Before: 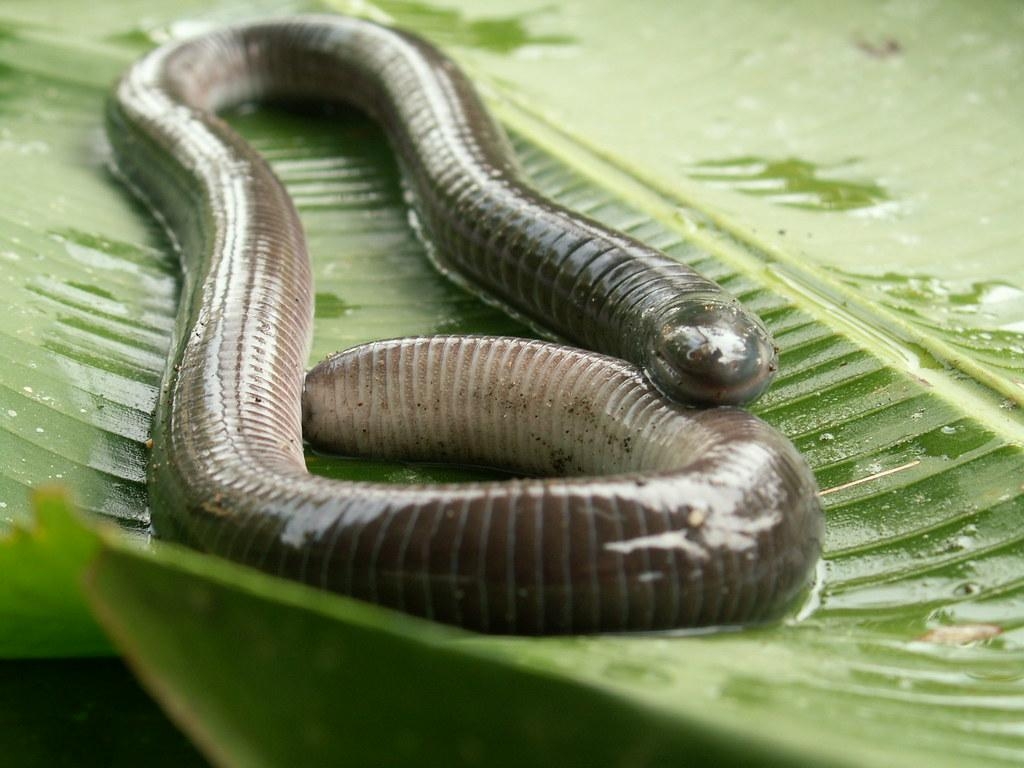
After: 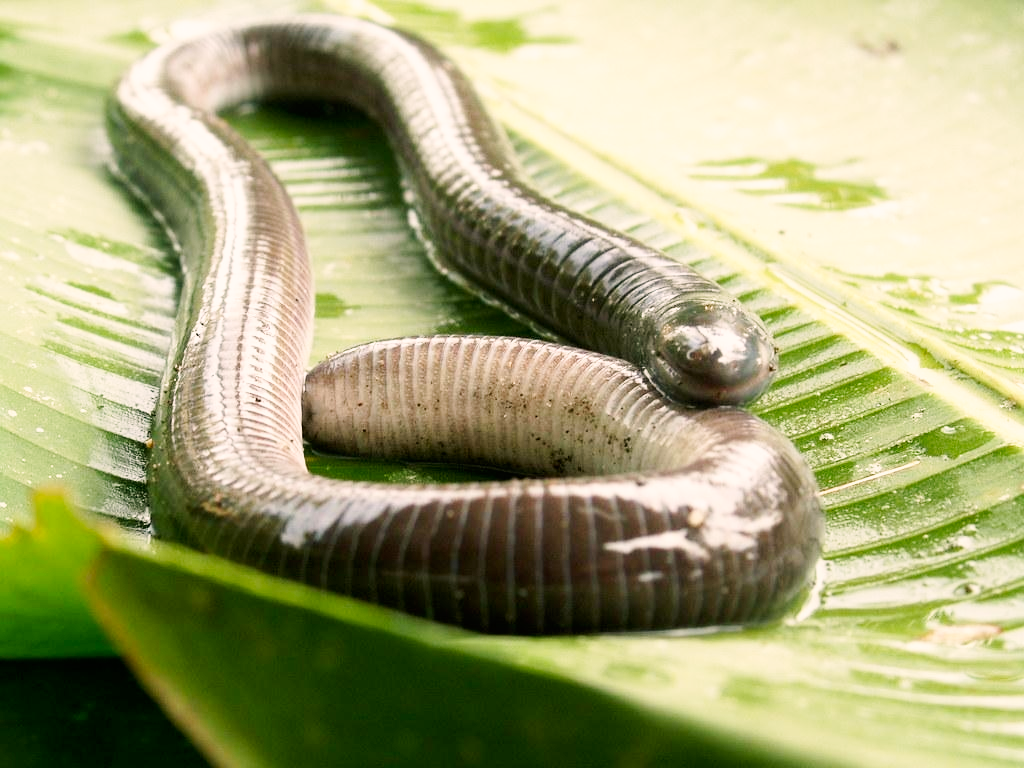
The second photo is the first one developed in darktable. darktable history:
color correction: highlights a* 5.81, highlights b* 4.84
base curve: curves: ch0 [(0, 0) (0.005, 0.002) (0.15, 0.3) (0.4, 0.7) (0.75, 0.95) (1, 1)], preserve colors none
